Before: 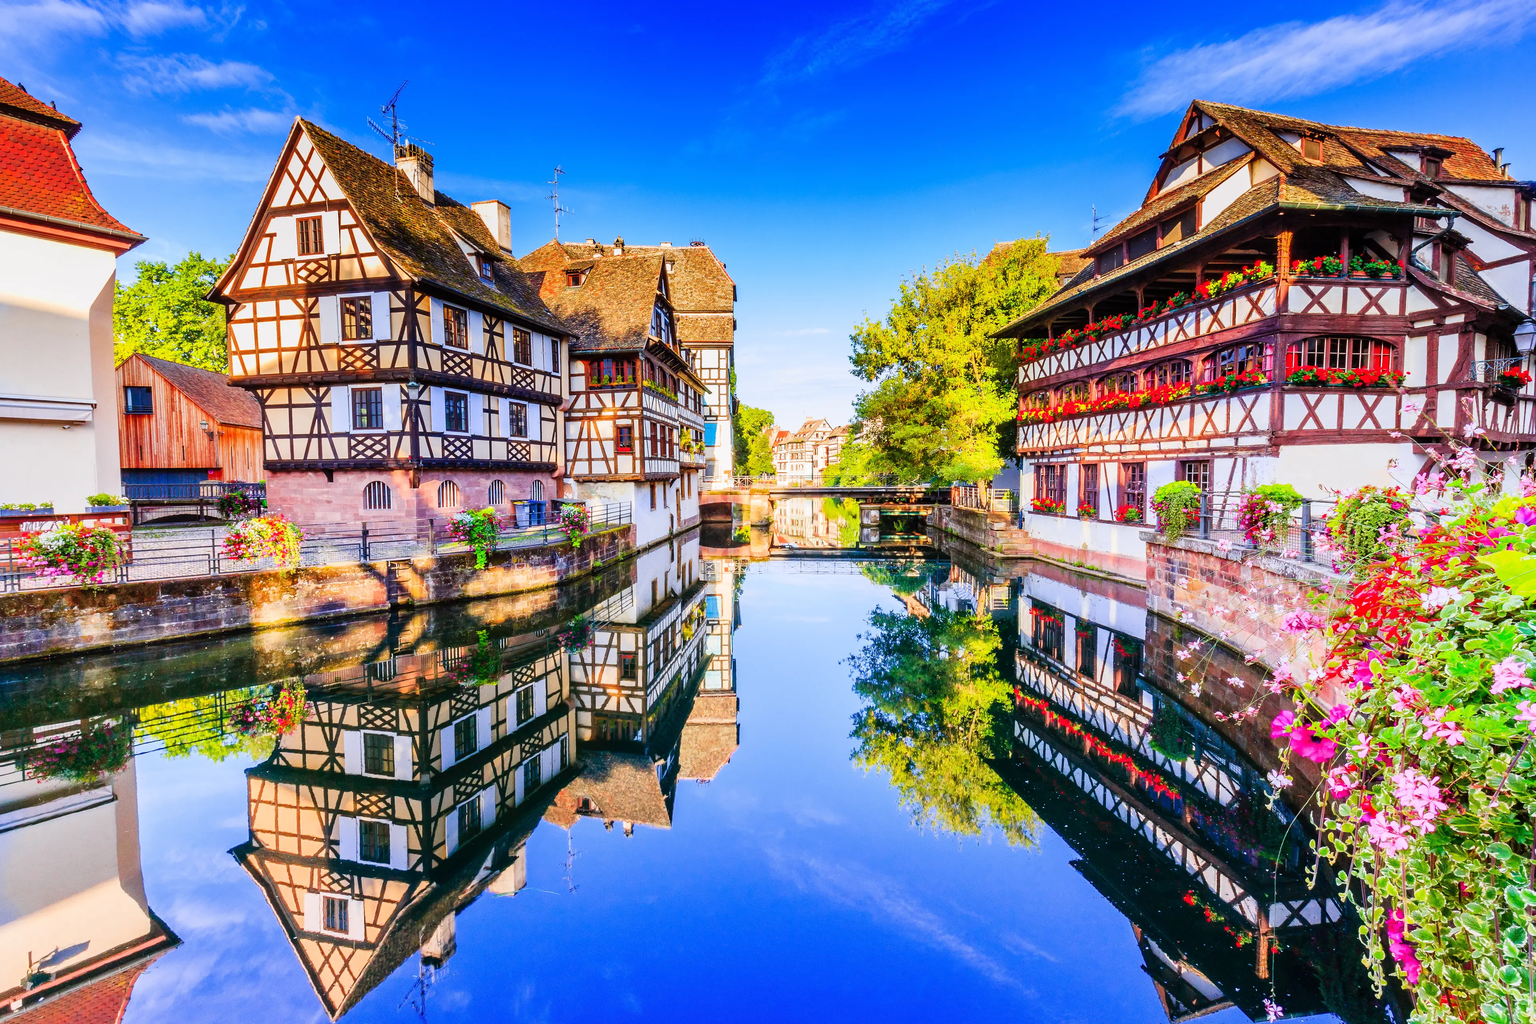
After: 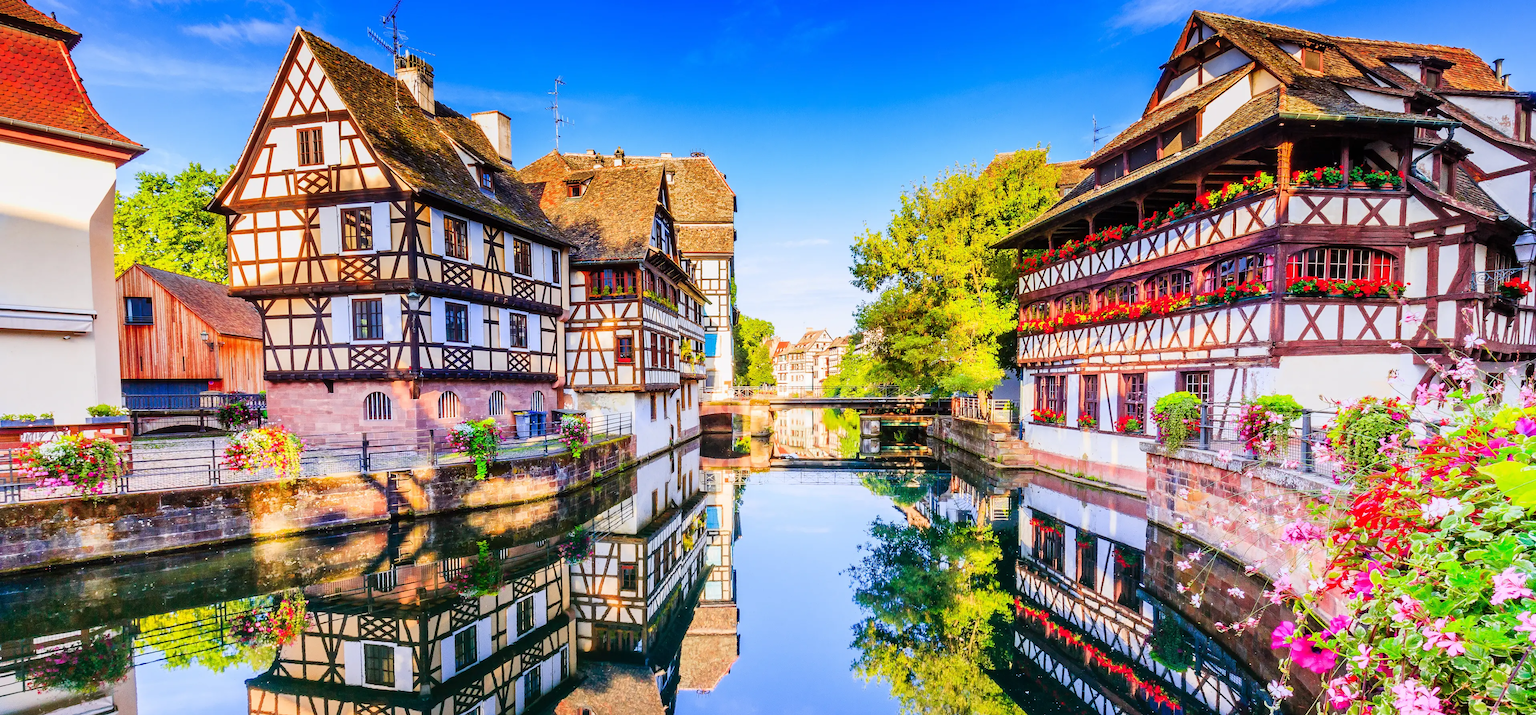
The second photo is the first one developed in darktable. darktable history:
crop and rotate: top 8.757%, bottom 21.389%
